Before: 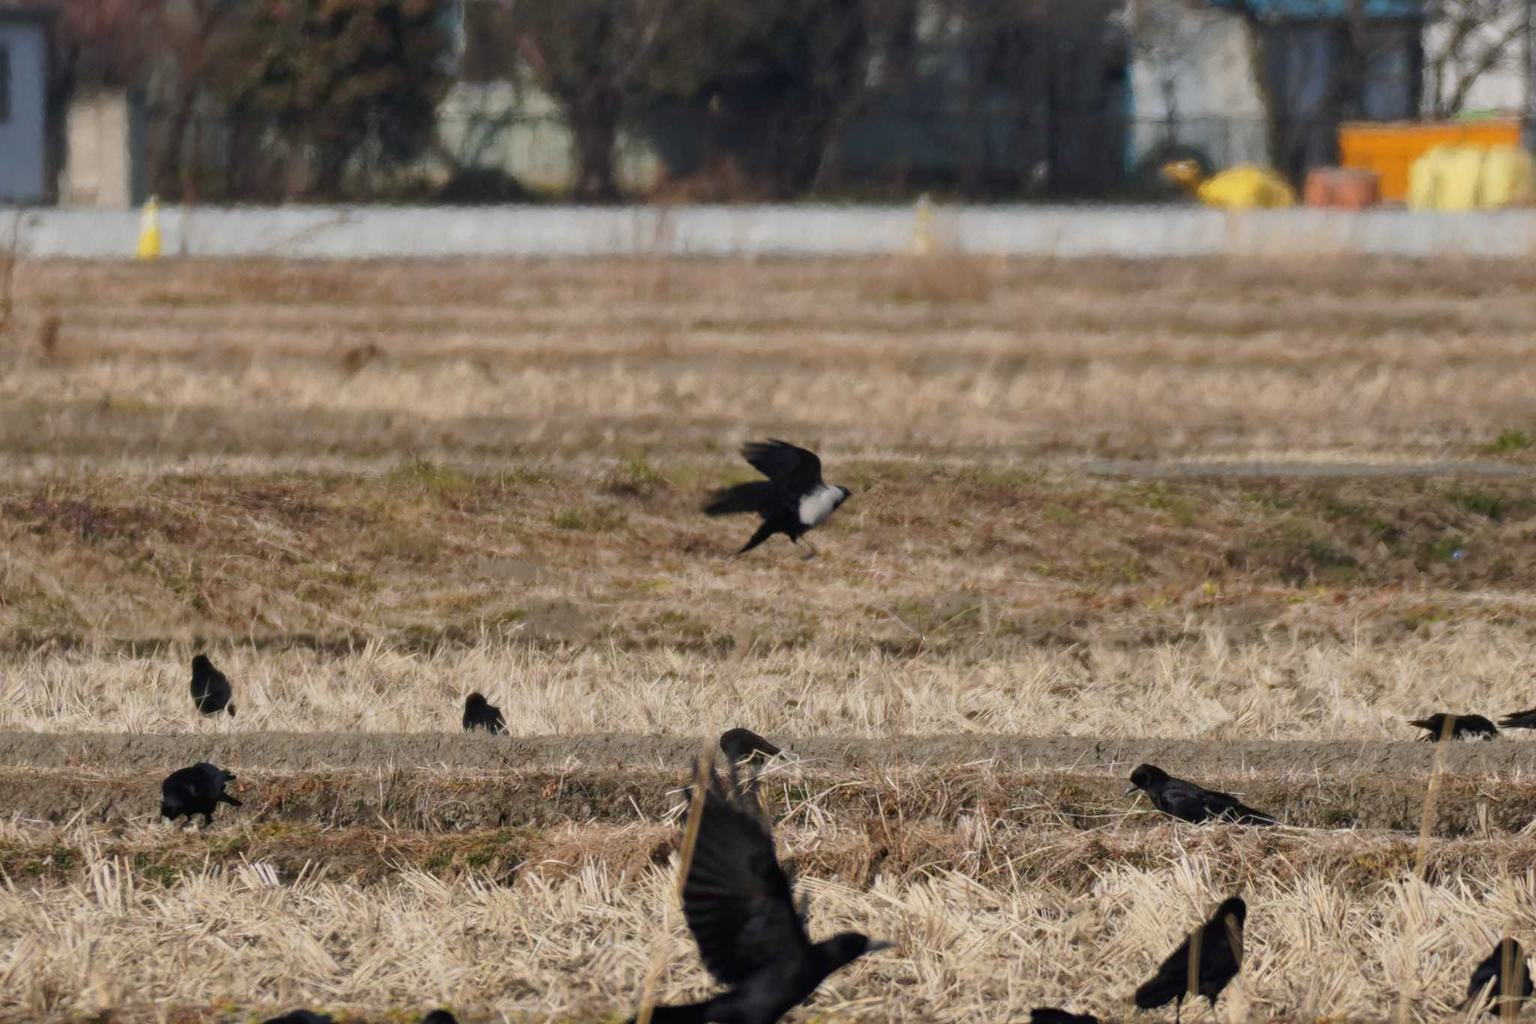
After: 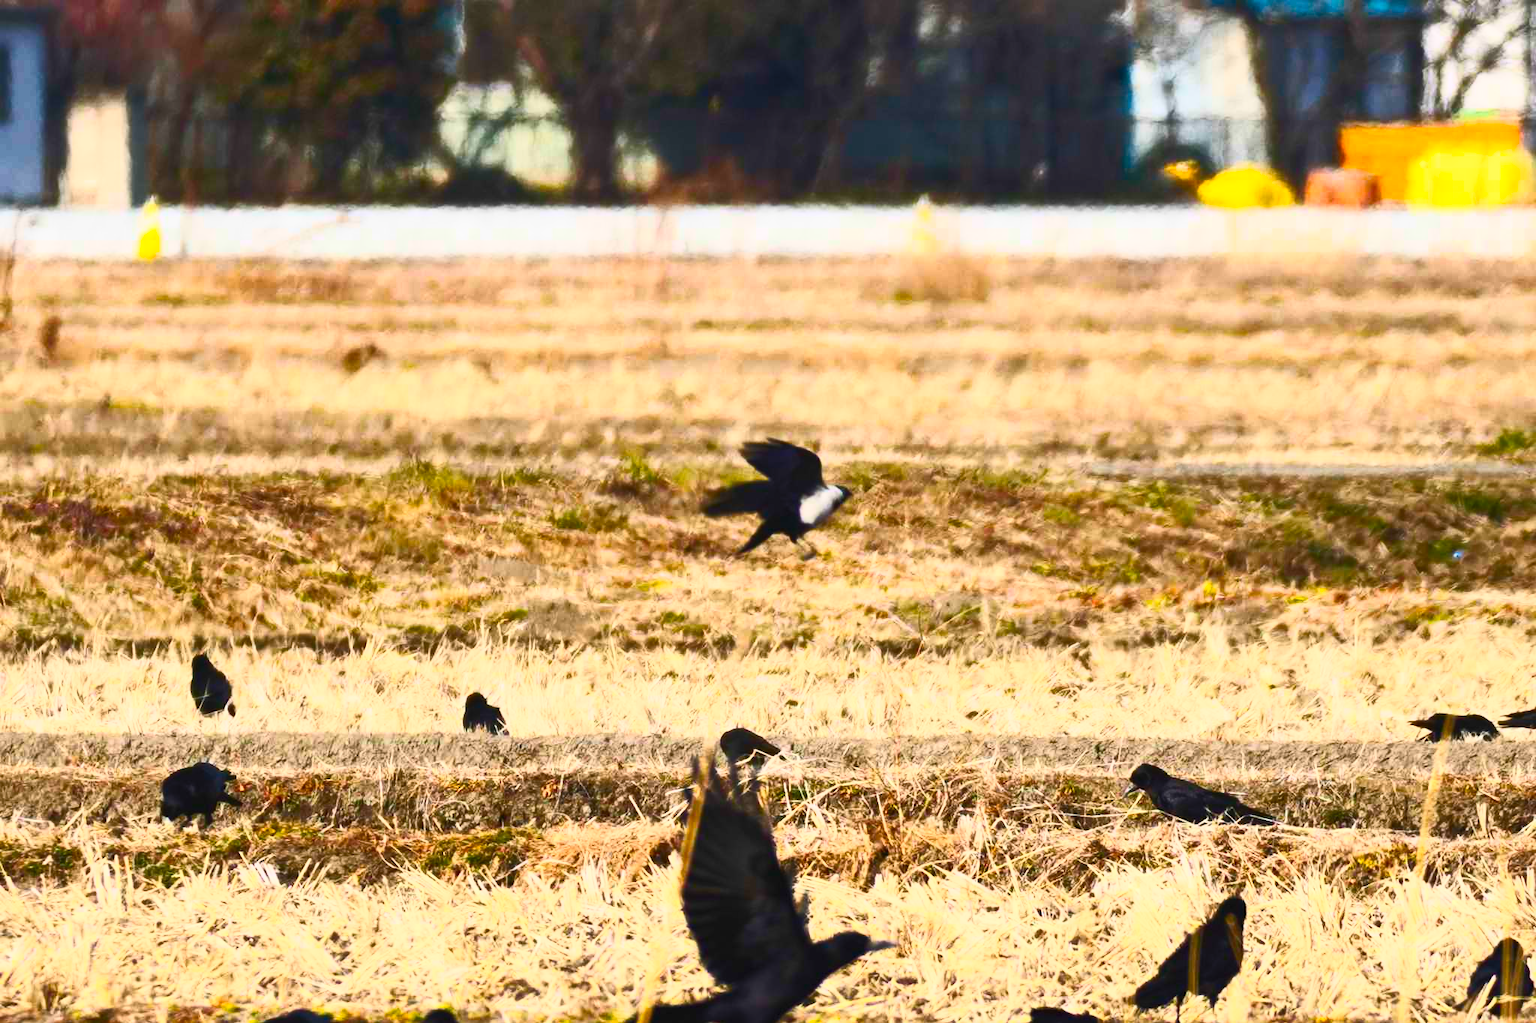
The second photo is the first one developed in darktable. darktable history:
contrast brightness saturation: contrast 0.83, brightness 0.596, saturation 0.581
color balance rgb: perceptual saturation grading › global saturation 29.627%, perceptual brilliance grading › global brilliance 1.855%, perceptual brilliance grading › highlights -3.889%, global vibrance 27.381%
